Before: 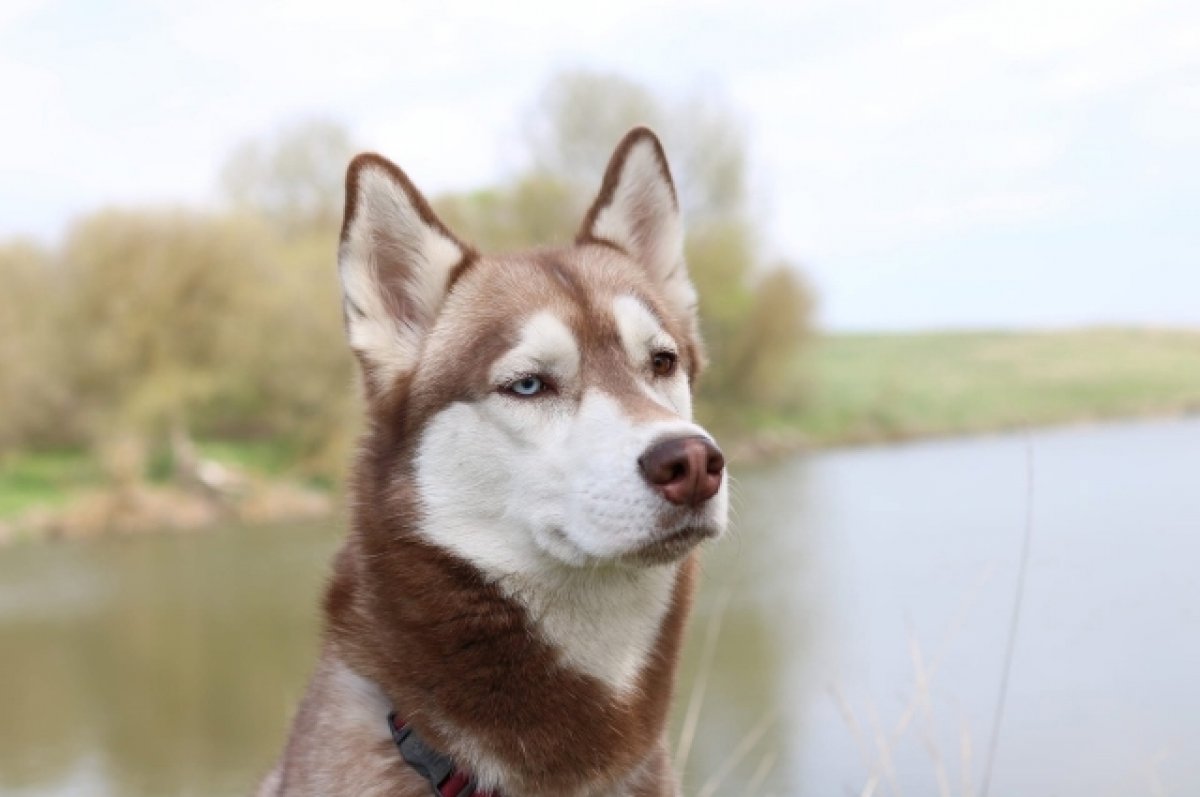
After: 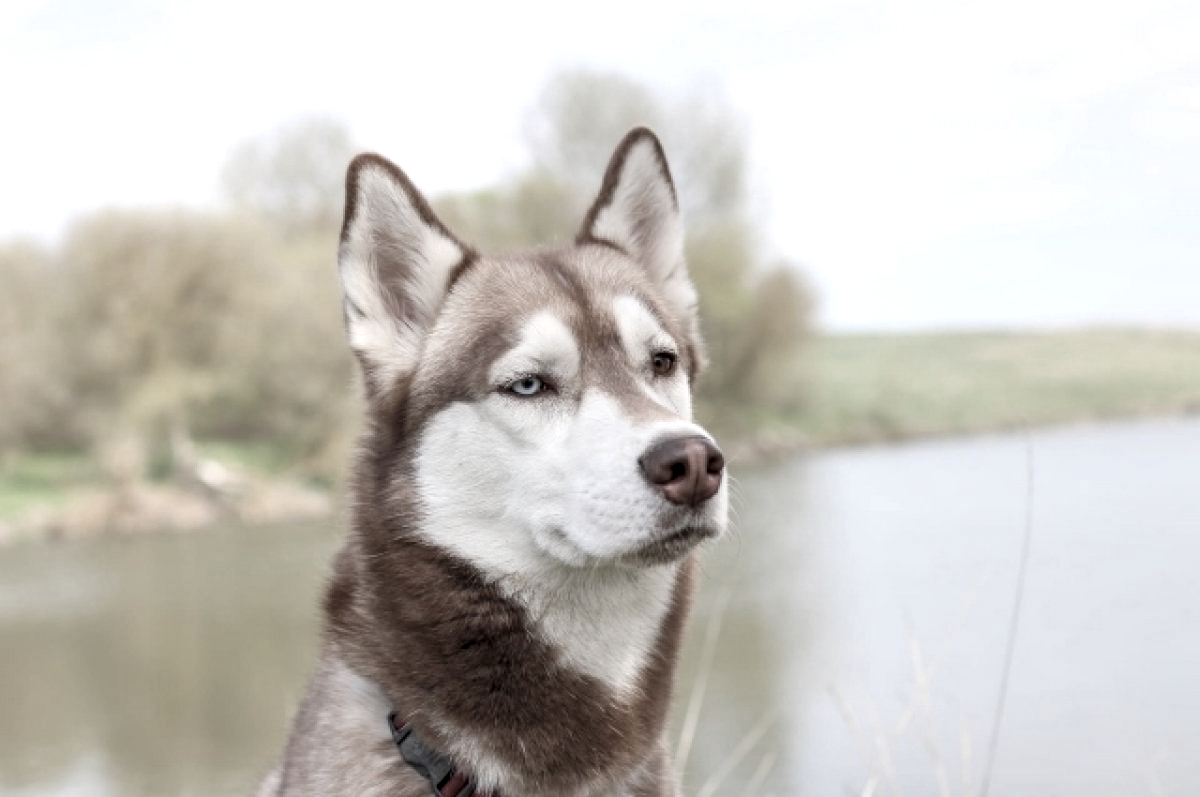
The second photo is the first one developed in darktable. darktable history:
local contrast: detail 150%
contrast brightness saturation: brightness 0.182, saturation -0.498
